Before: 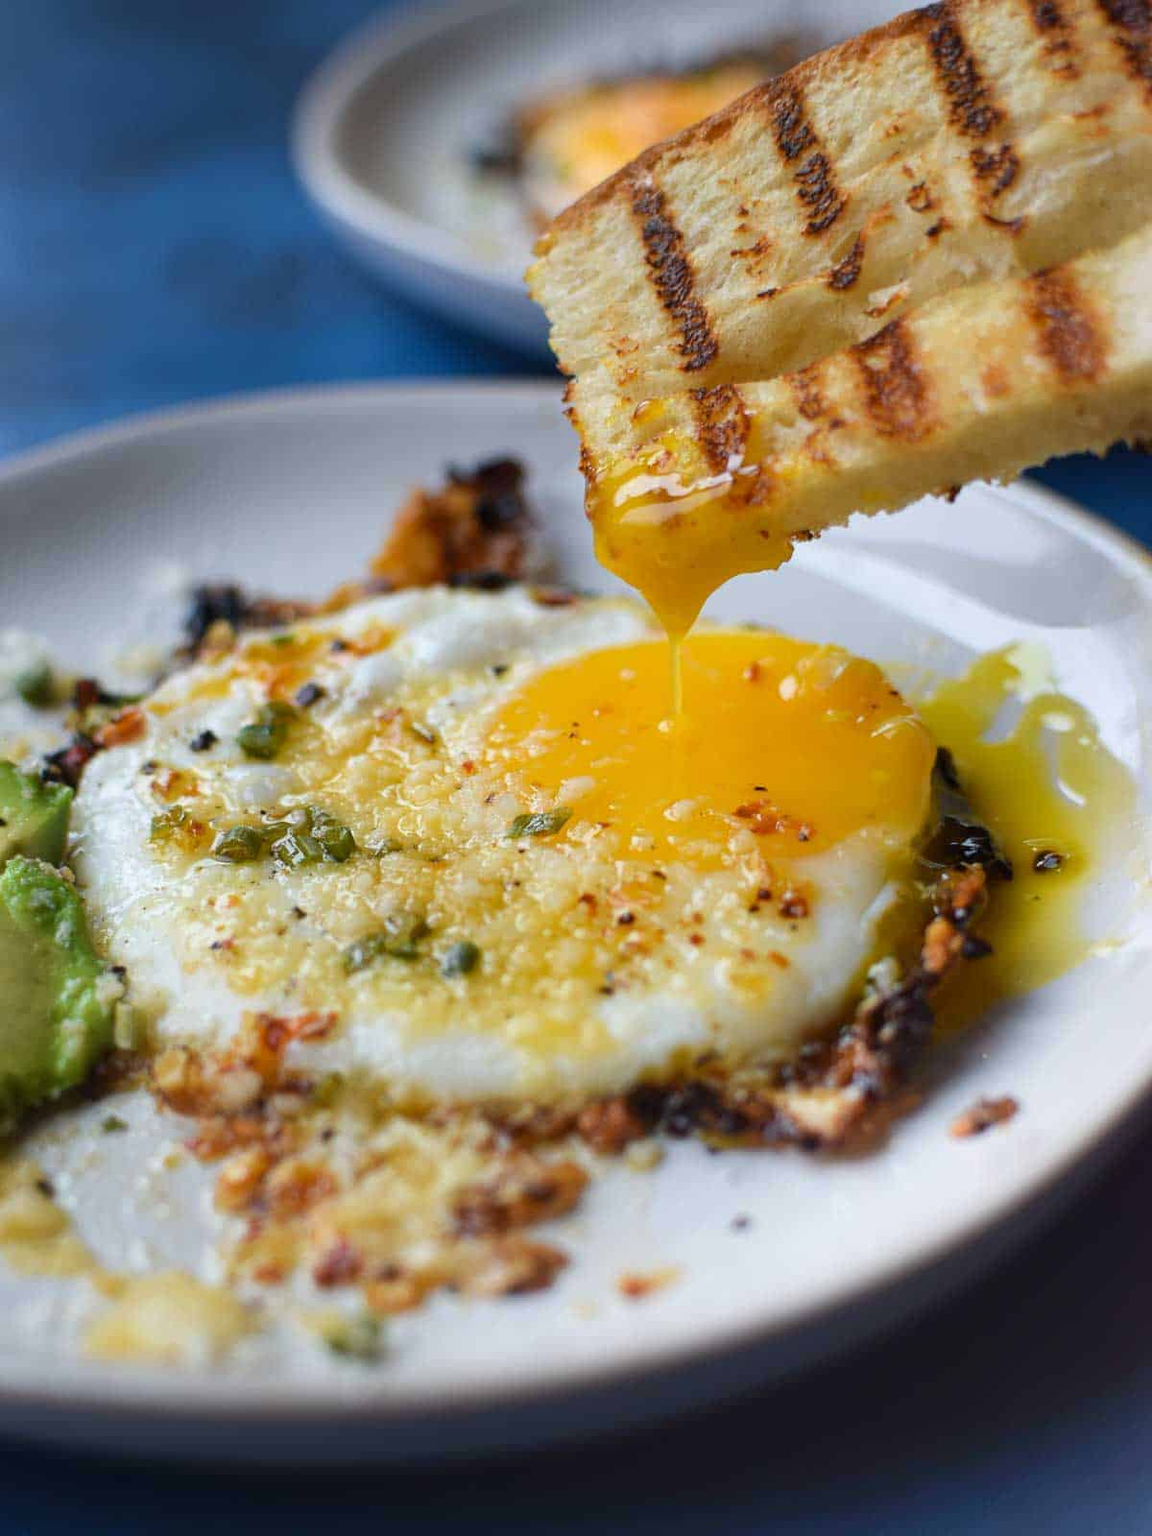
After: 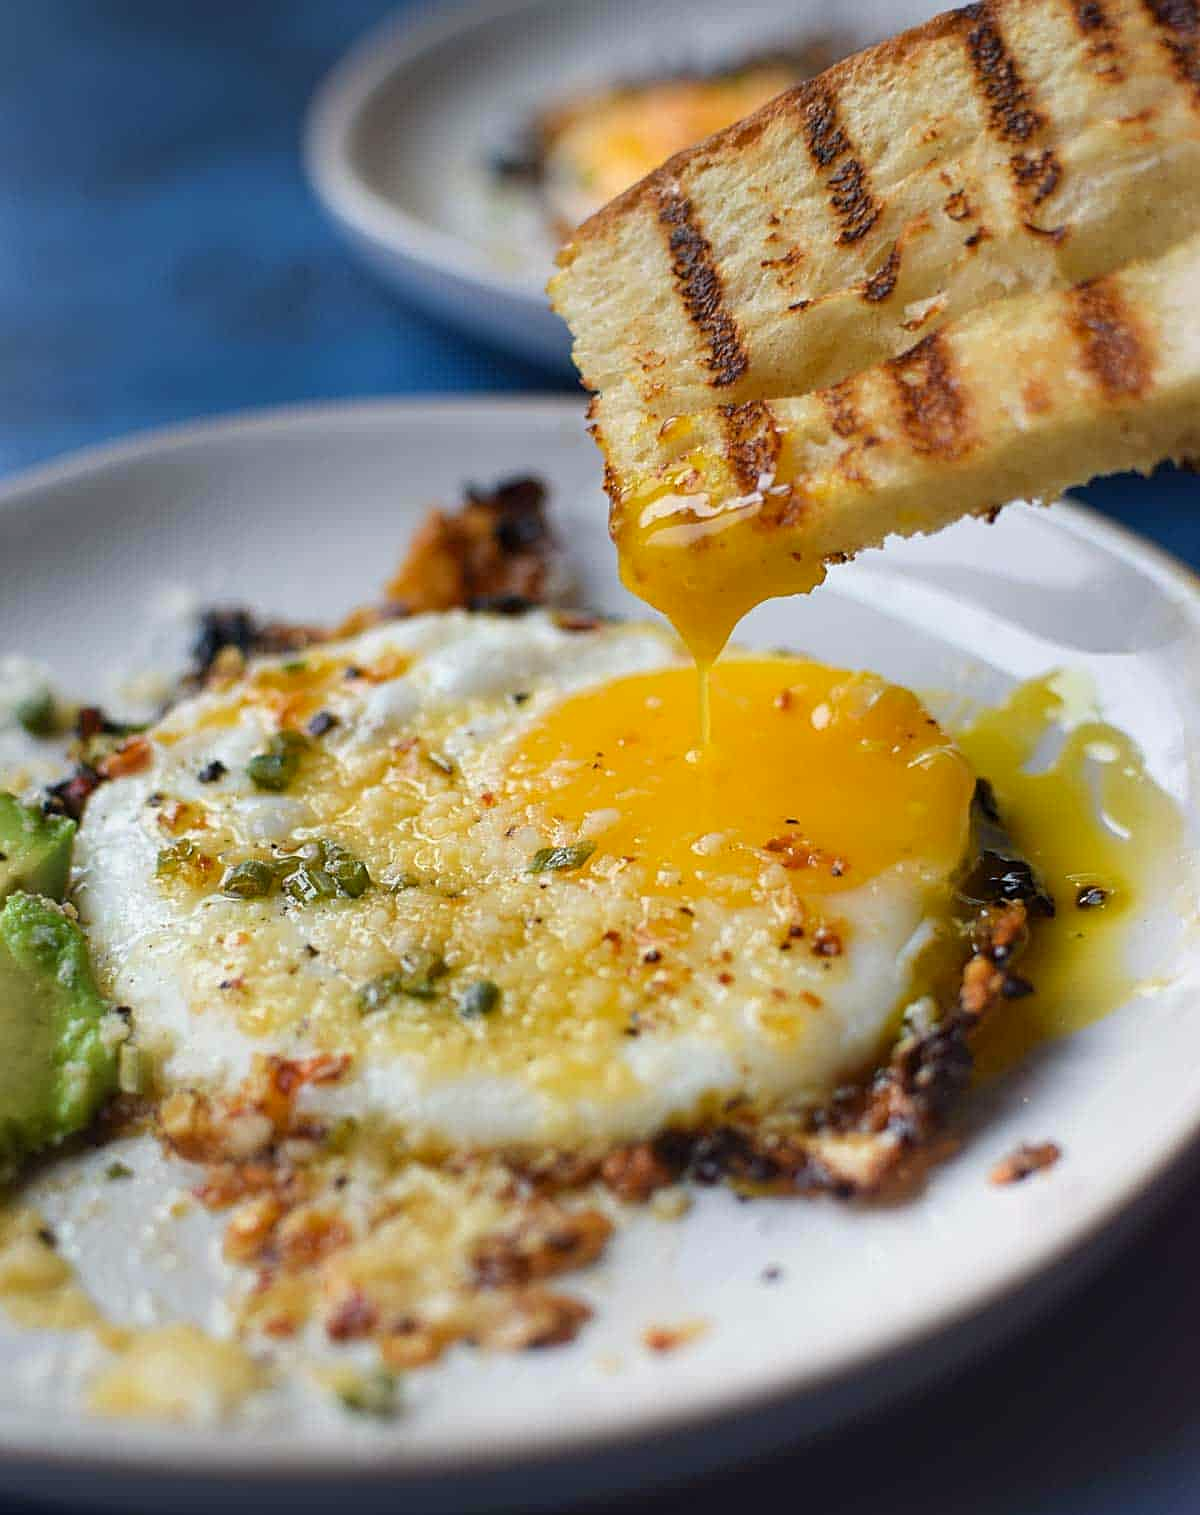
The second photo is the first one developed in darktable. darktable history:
sharpen: on, module defaults
color calibration: x 0.341, y 0.355, temperature 5201.17 K
crop and rotate: top 0.003%, bottom 5.259%
